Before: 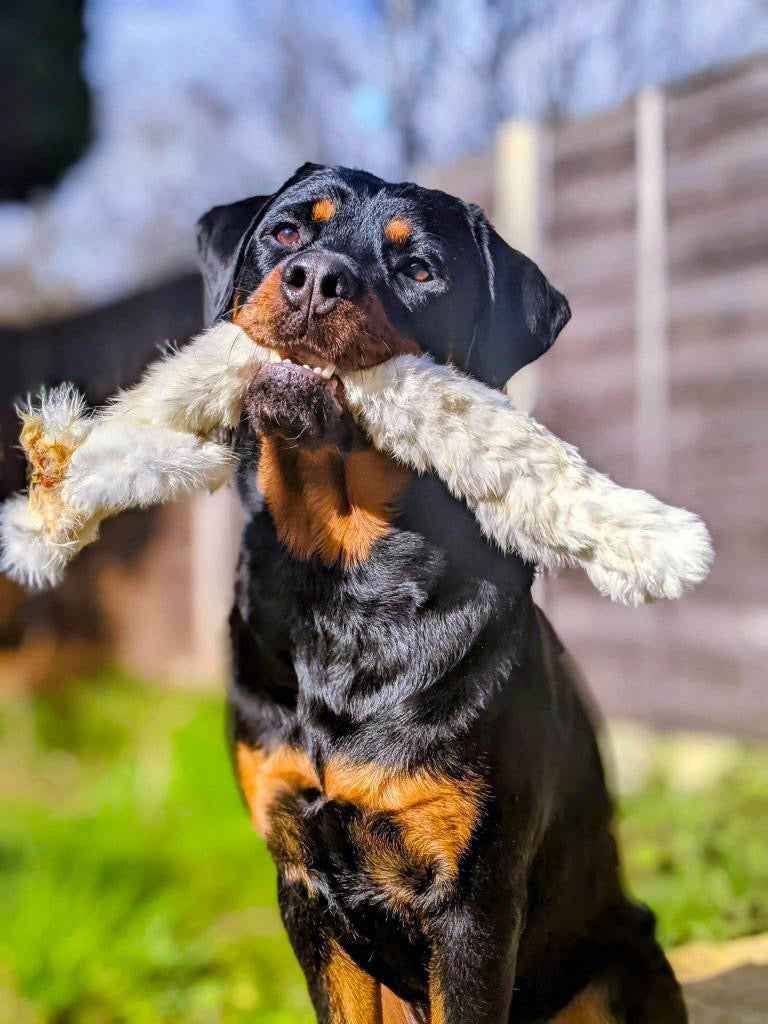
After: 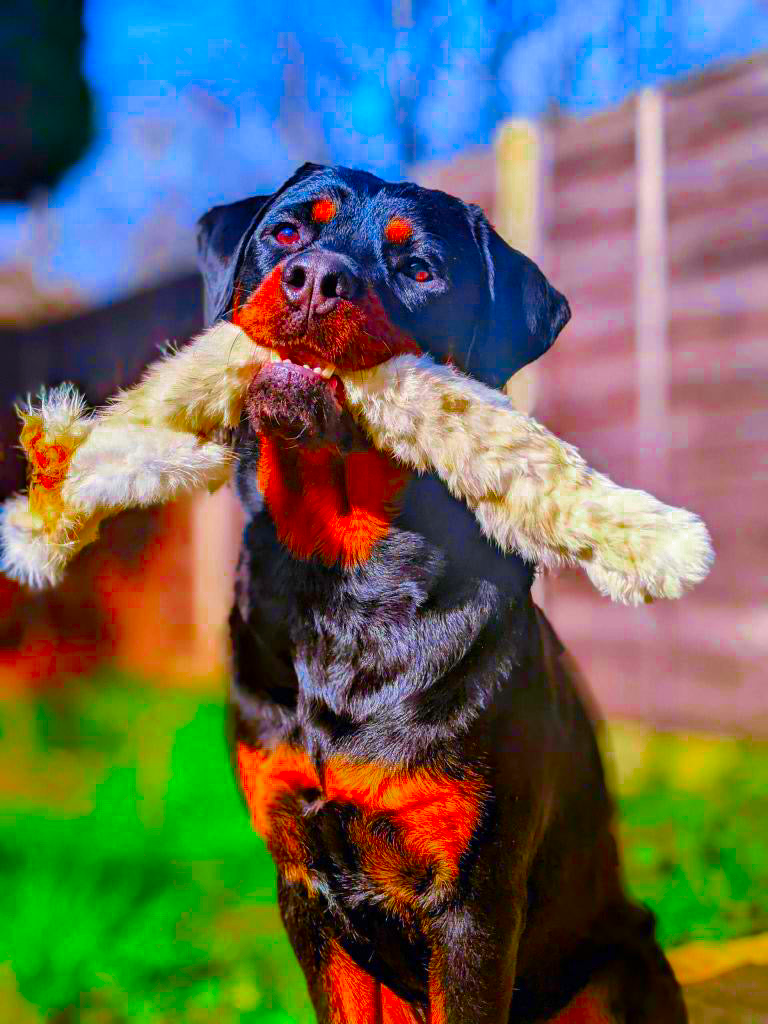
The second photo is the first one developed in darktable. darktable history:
color zones: curves: ch0 [(0, 0.425) (0.143, 0.422) (0.286, 0.42) (0.429, 0.419) (0.571, 0.419) (0.714, 0.42) (0.857, 0.422) (1, 0.425)]
color correction: saturation 3
